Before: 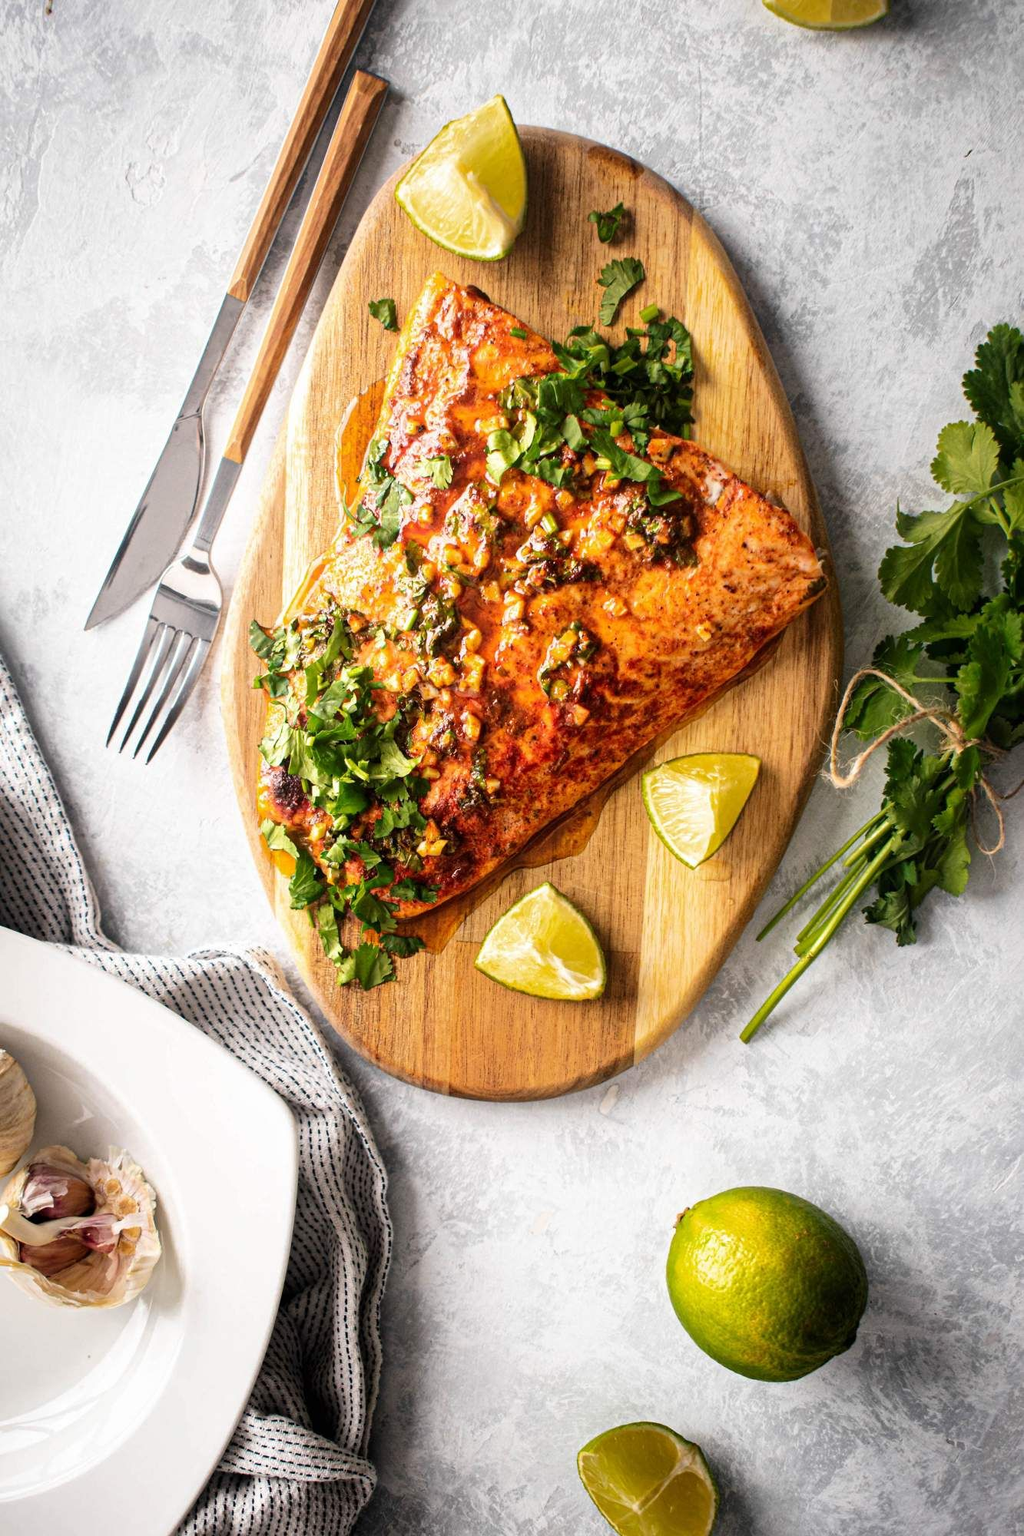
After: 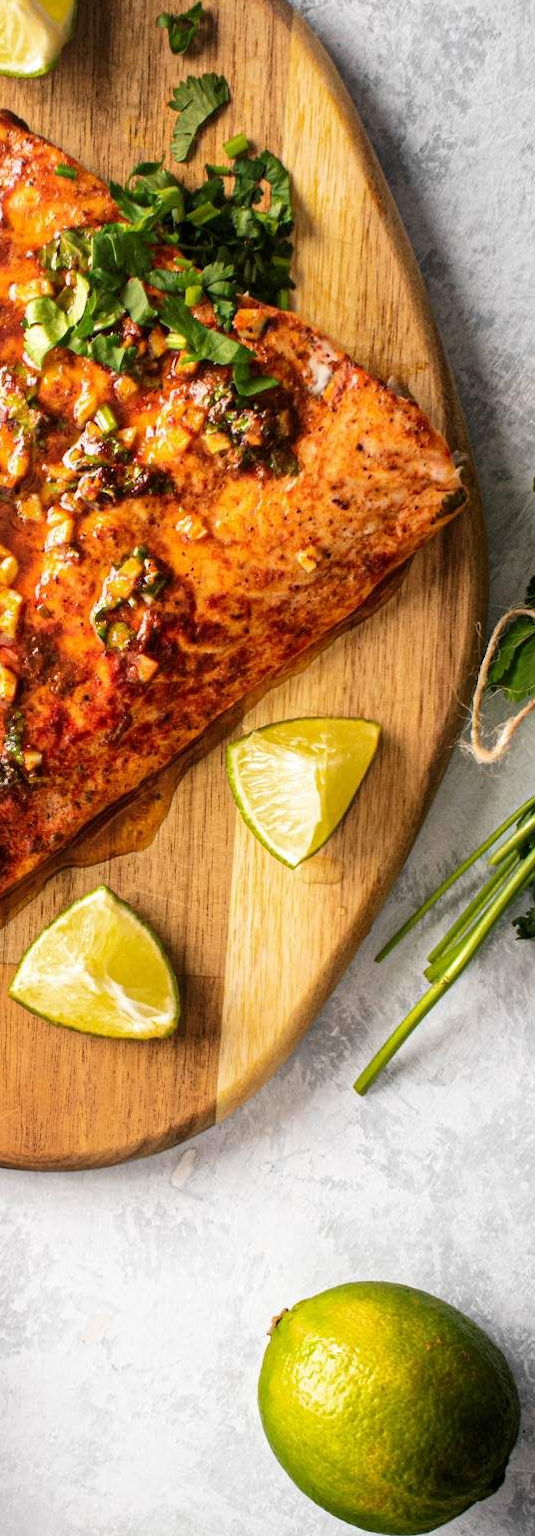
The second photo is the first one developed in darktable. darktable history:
crop: left 45.735%, top 13.144%, right 14.002%, bottom 9.908%
